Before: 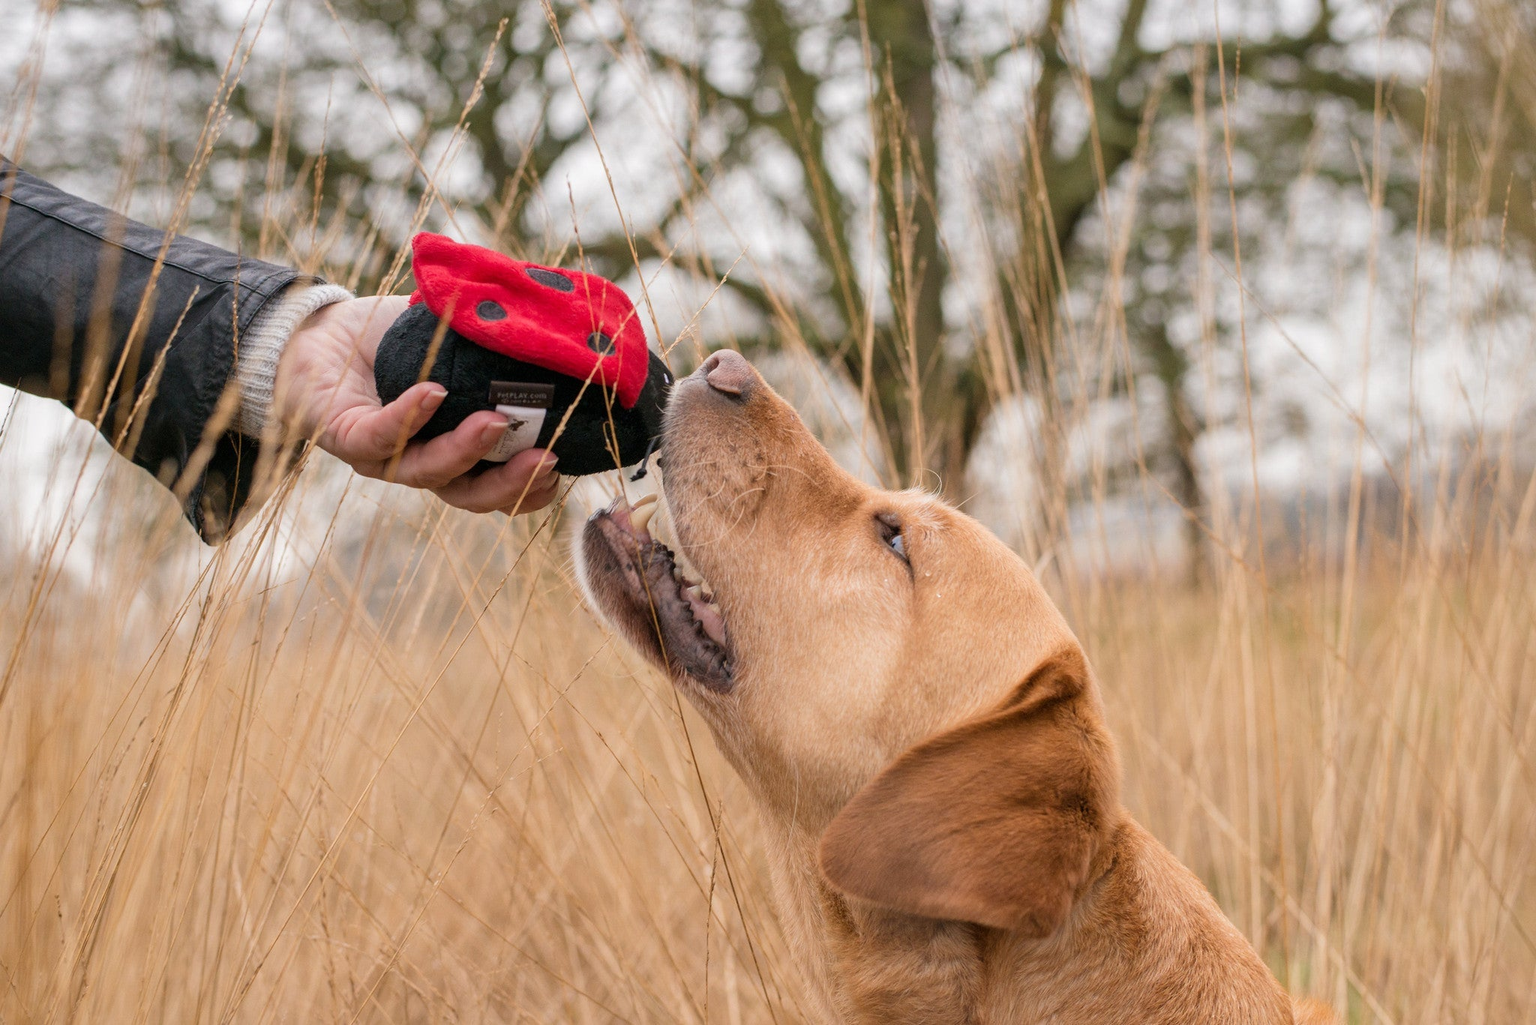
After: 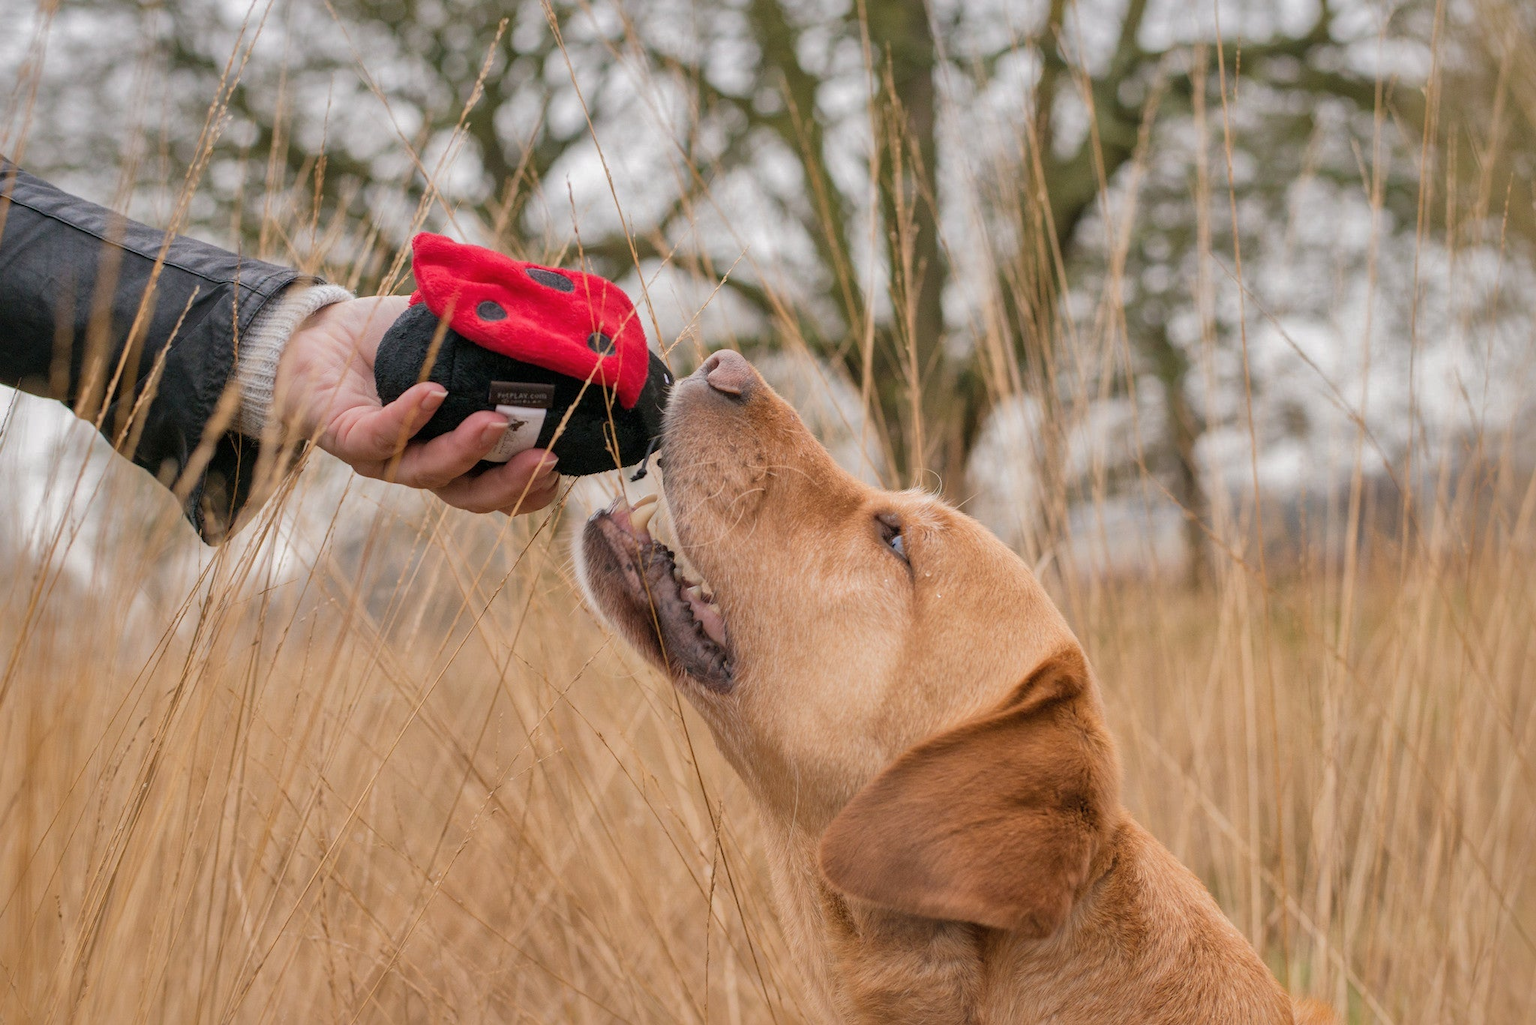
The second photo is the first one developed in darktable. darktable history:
color balance: output saturation 98.5%
shadows and highlights: shadows 40, highlights -60
